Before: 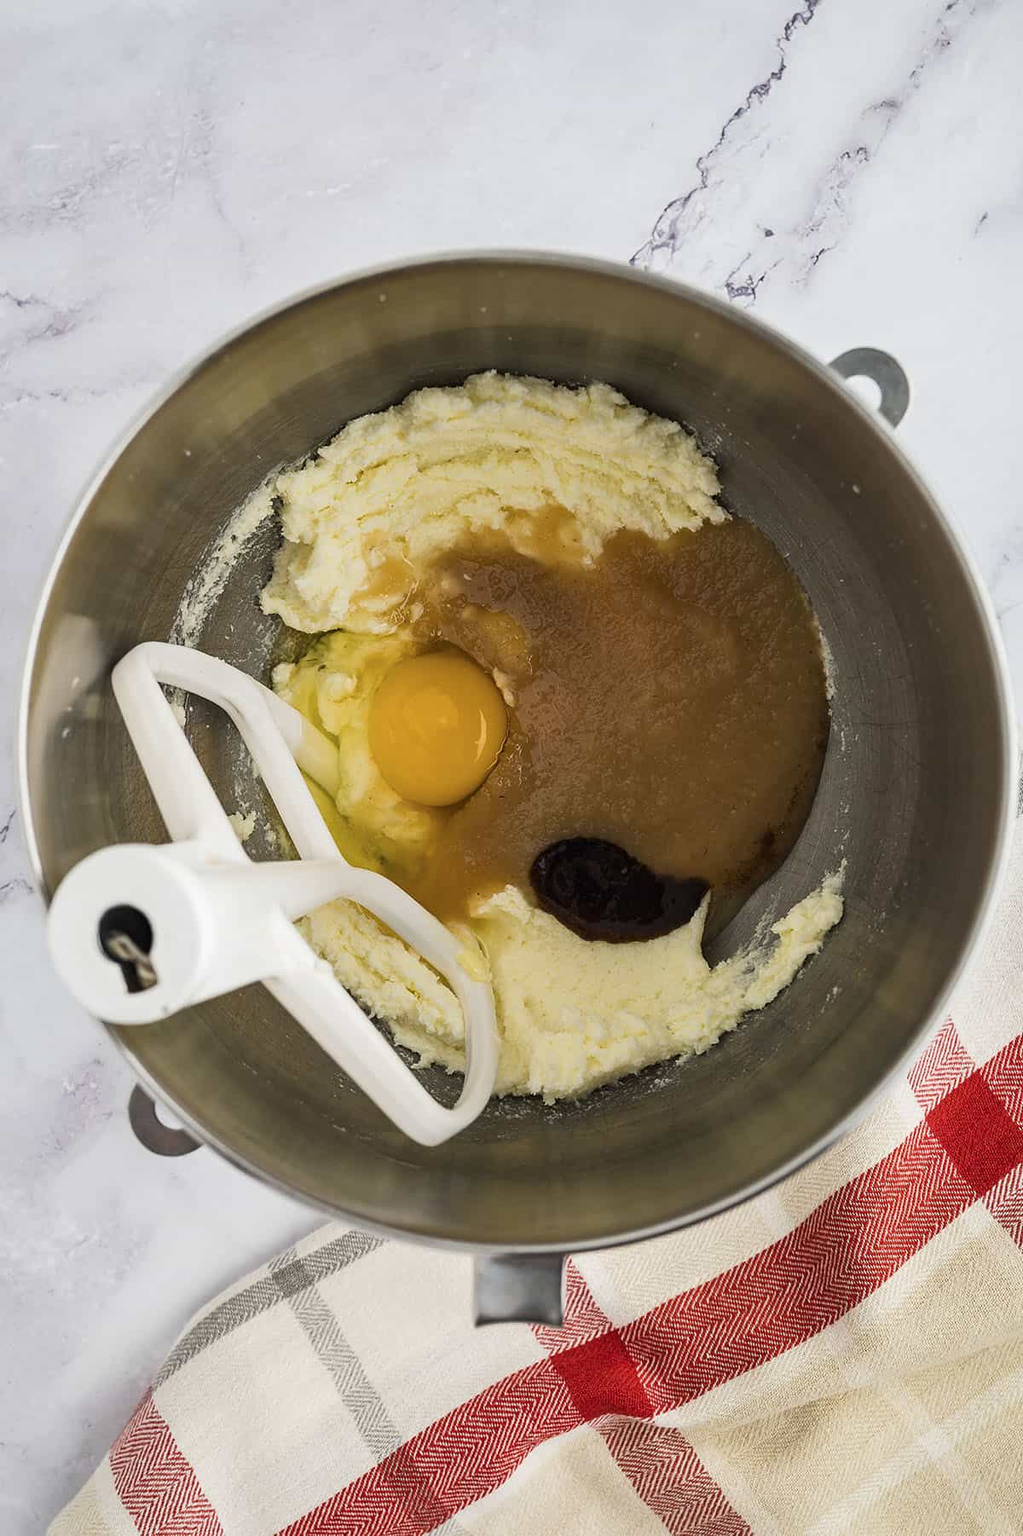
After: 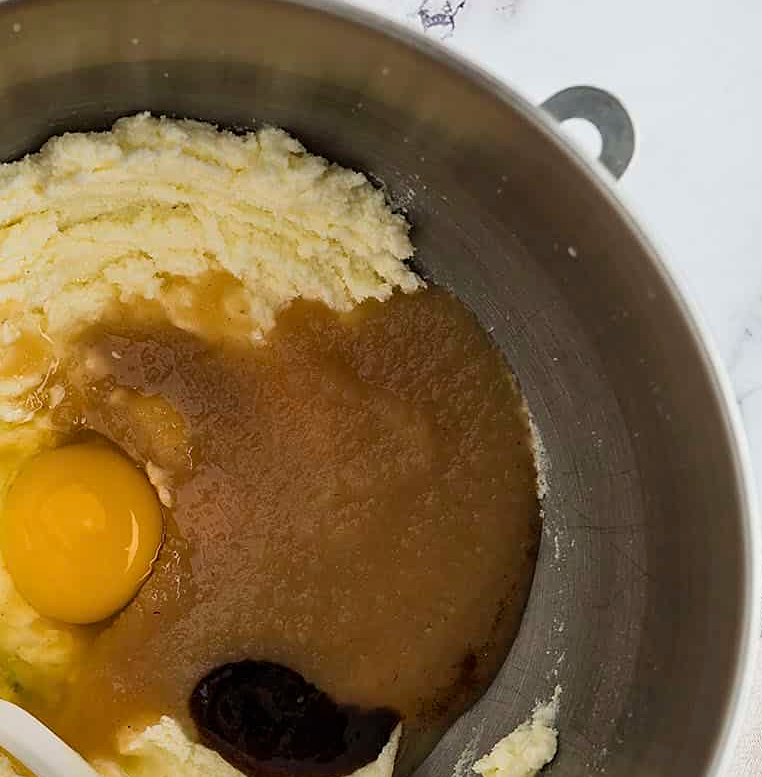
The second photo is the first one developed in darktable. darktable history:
crop: left 36.045%, top 17.894%, right 0.38%, bottom 38.948%
sharpen: amount 0.202
